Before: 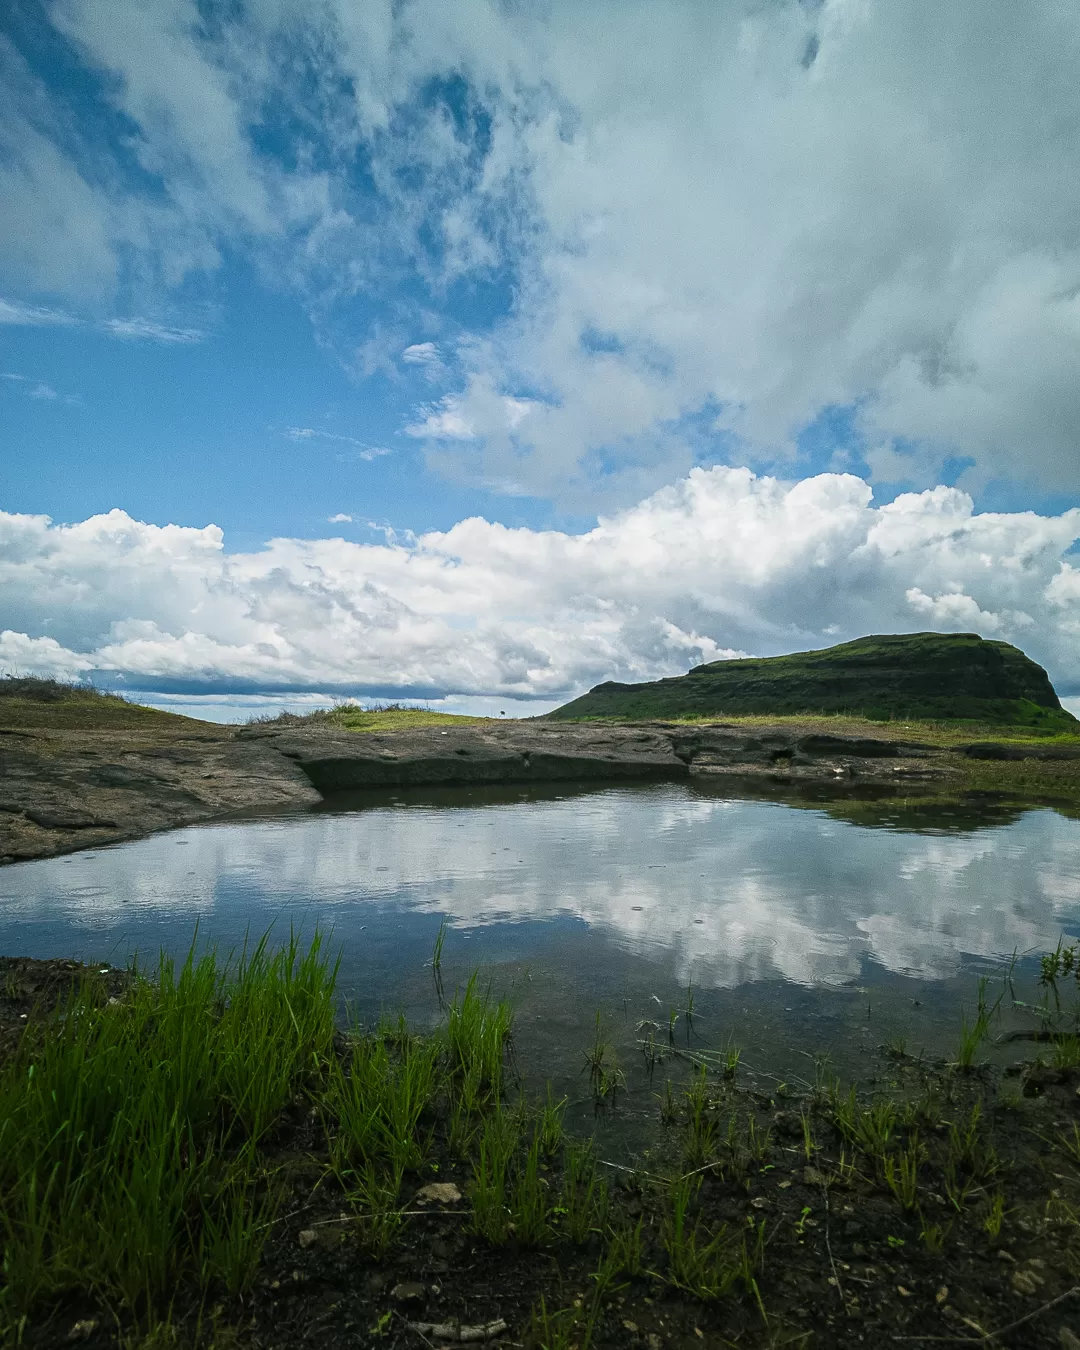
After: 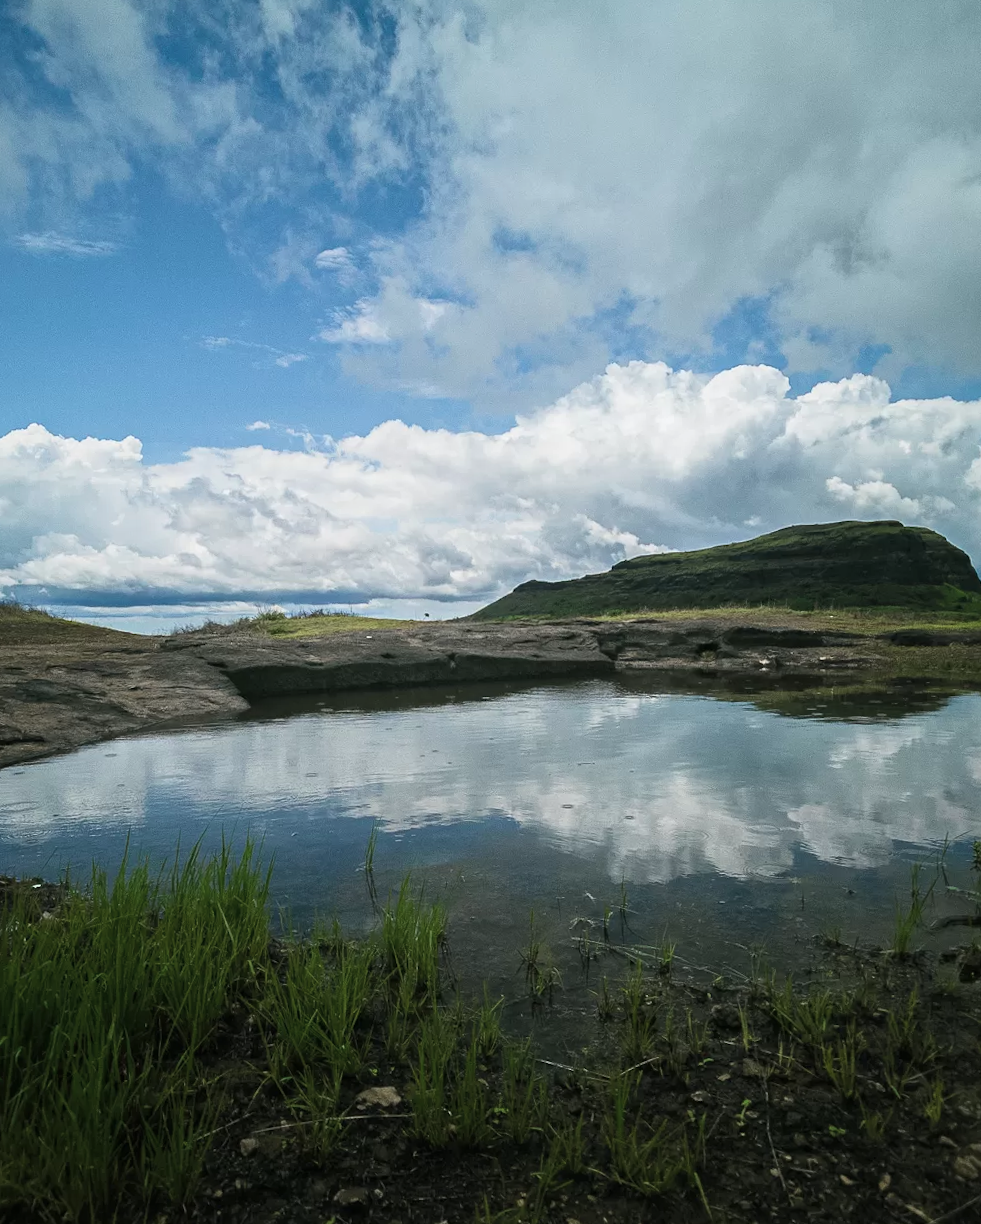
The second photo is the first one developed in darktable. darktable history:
crop and rotate: angle 1.84°, left 5.512%, top 5.696%
color correction: highlights b* -0.023
color zones: curves: ch0 [(0, 0.5) (0.143, 0.5) (0.286, 0.5) (0.429, 0.504) (0.571, 0.5) (0.714, 0.509) (0.857, 0.5) (1, 0.5)]; ch1 [(0, 0.425) (0.143, 0.425) (0.286, 0.375) (0.429, 0.405) (0.571, 0.5) (0.714, 0.47) (0.857, 0.425) (1, 0.435)]; ch2 [(0, 0.5) (0.143, 0.5) (0.286, 0.5) (0.429, 0.517) (0.571, 0.5) (0.714, 0.51) (0.857, 0.5) (1, 0.5)]
